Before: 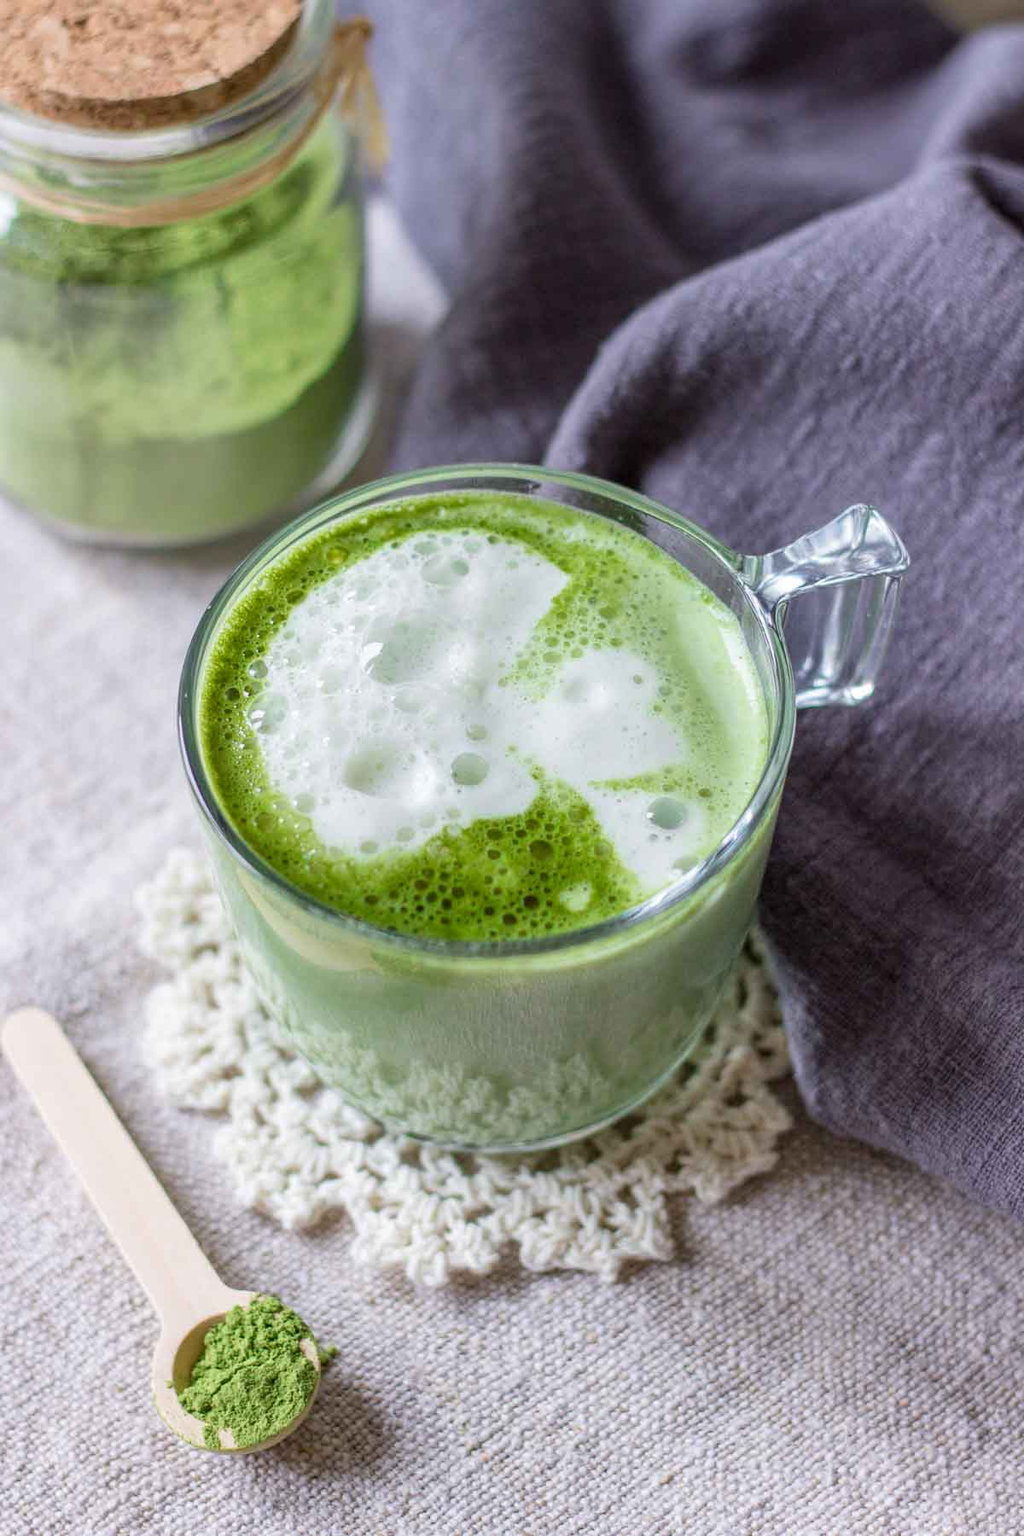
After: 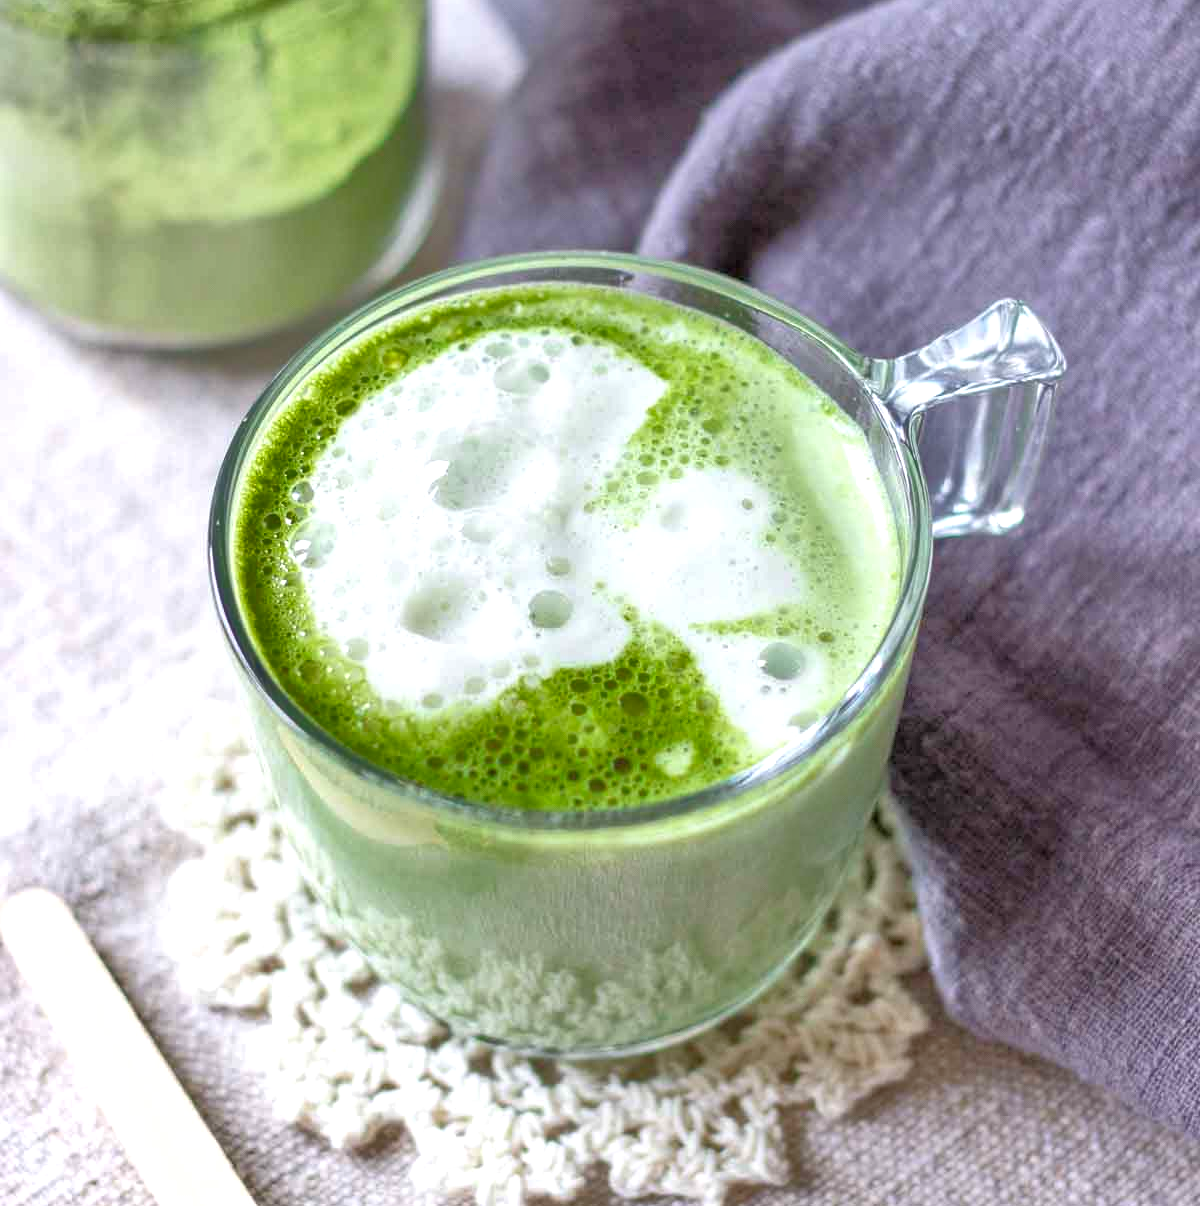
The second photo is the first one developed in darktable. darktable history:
exposure: black level correction 0, exposure 0.499 EV, compensate highlight preservation false
tone equalizer: -7 EV 0.163 EV, -6 EV 0.625 EV, -5 EV 1.18 EV, -4 EV 1.3 EV, -3 EV 1.13 EV, -2 EV 0.6 EV, -1 EV 0.153 EV
shadows and highlights: shadows -88.01, highlights -35.81, soften with gaussian
crop: top 16.247%, bottom 16.739%
